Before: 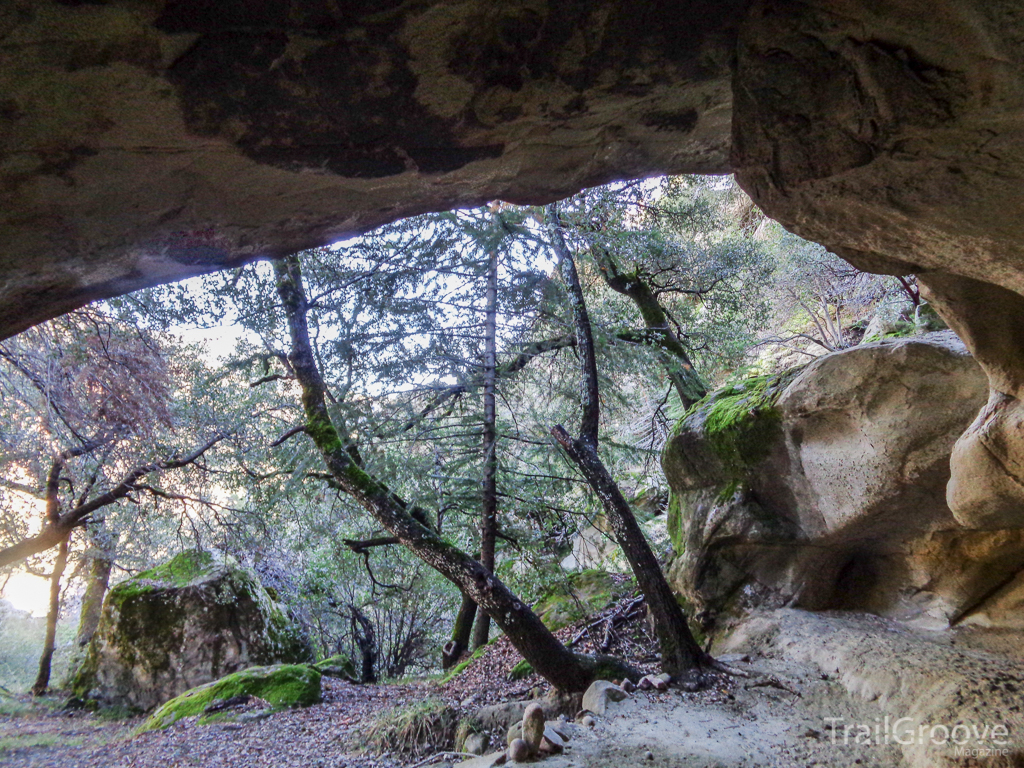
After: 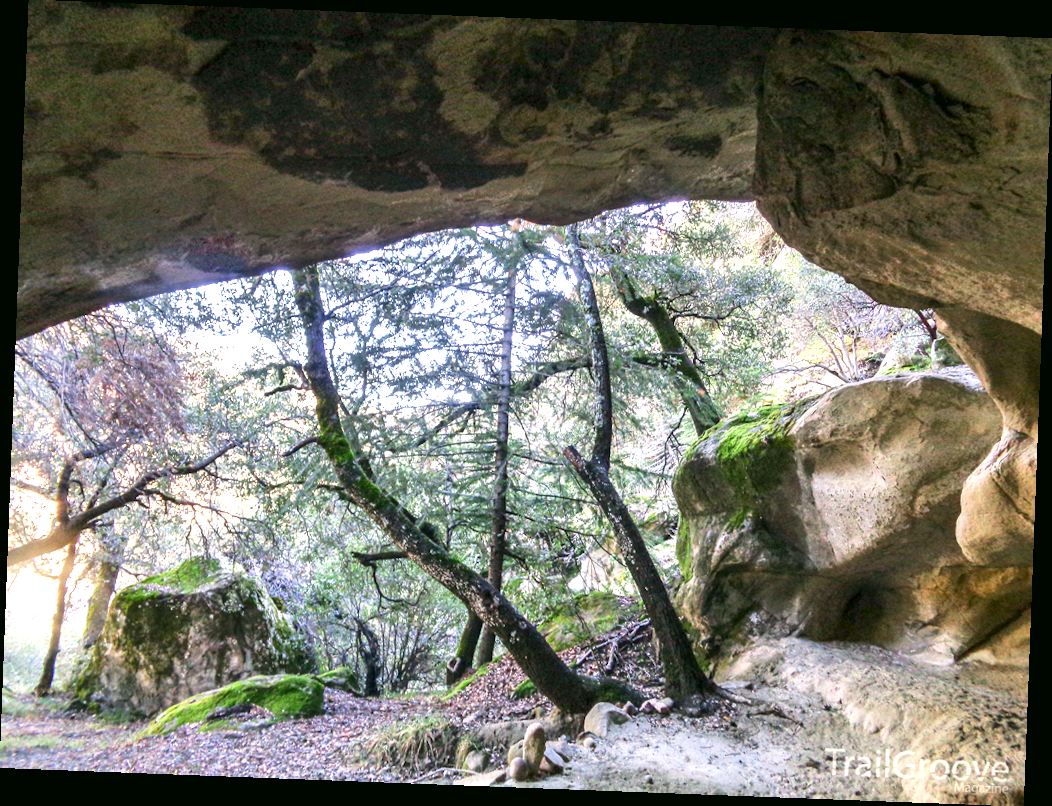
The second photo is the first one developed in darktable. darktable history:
exposure: exposure 1 EV, compensate highlight preservation false
rotate and perspective: rotation 2.17°, automatic cropping off
shadows and highlights: shadows 25, highlights -48, soften with gaussian
color correction: highlights a* 4.02, highlights b* 4.98, shadows a* -7.55, shadows b* 4.98
